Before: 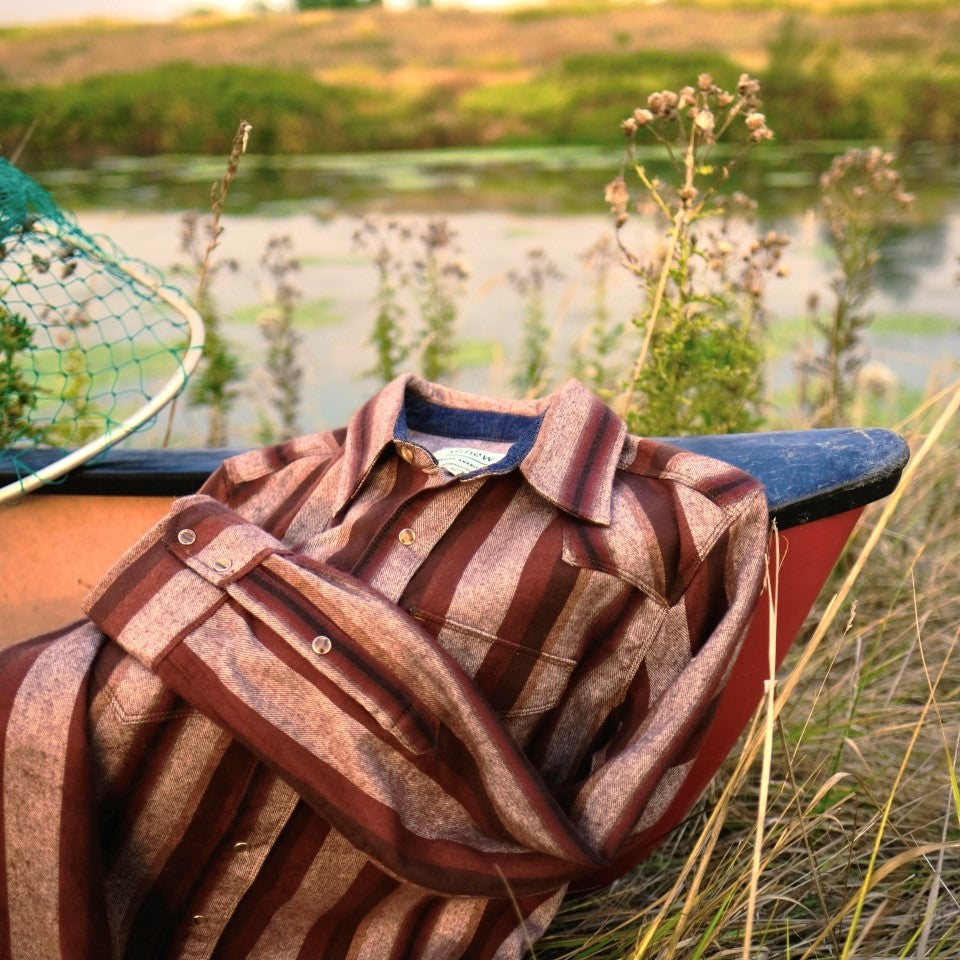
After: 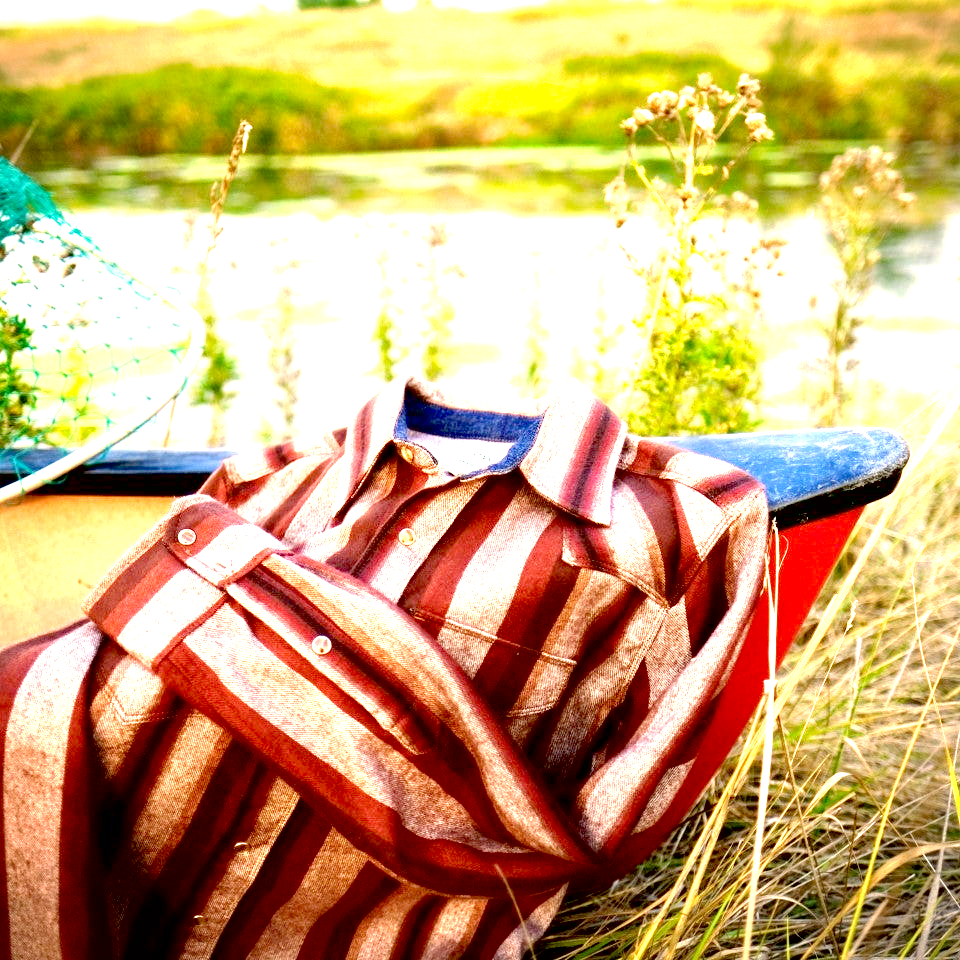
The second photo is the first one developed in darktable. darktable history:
contrast brightness saturation: saturation 0.1
exposure: black level correction 0.016, exposure 1.774 EV, compensate highlight preservation false
vignetting: fall-off start 97.23%, saturation -0.024, center (-0.033, -0.042), width/height ratio 1.179, unbound false
